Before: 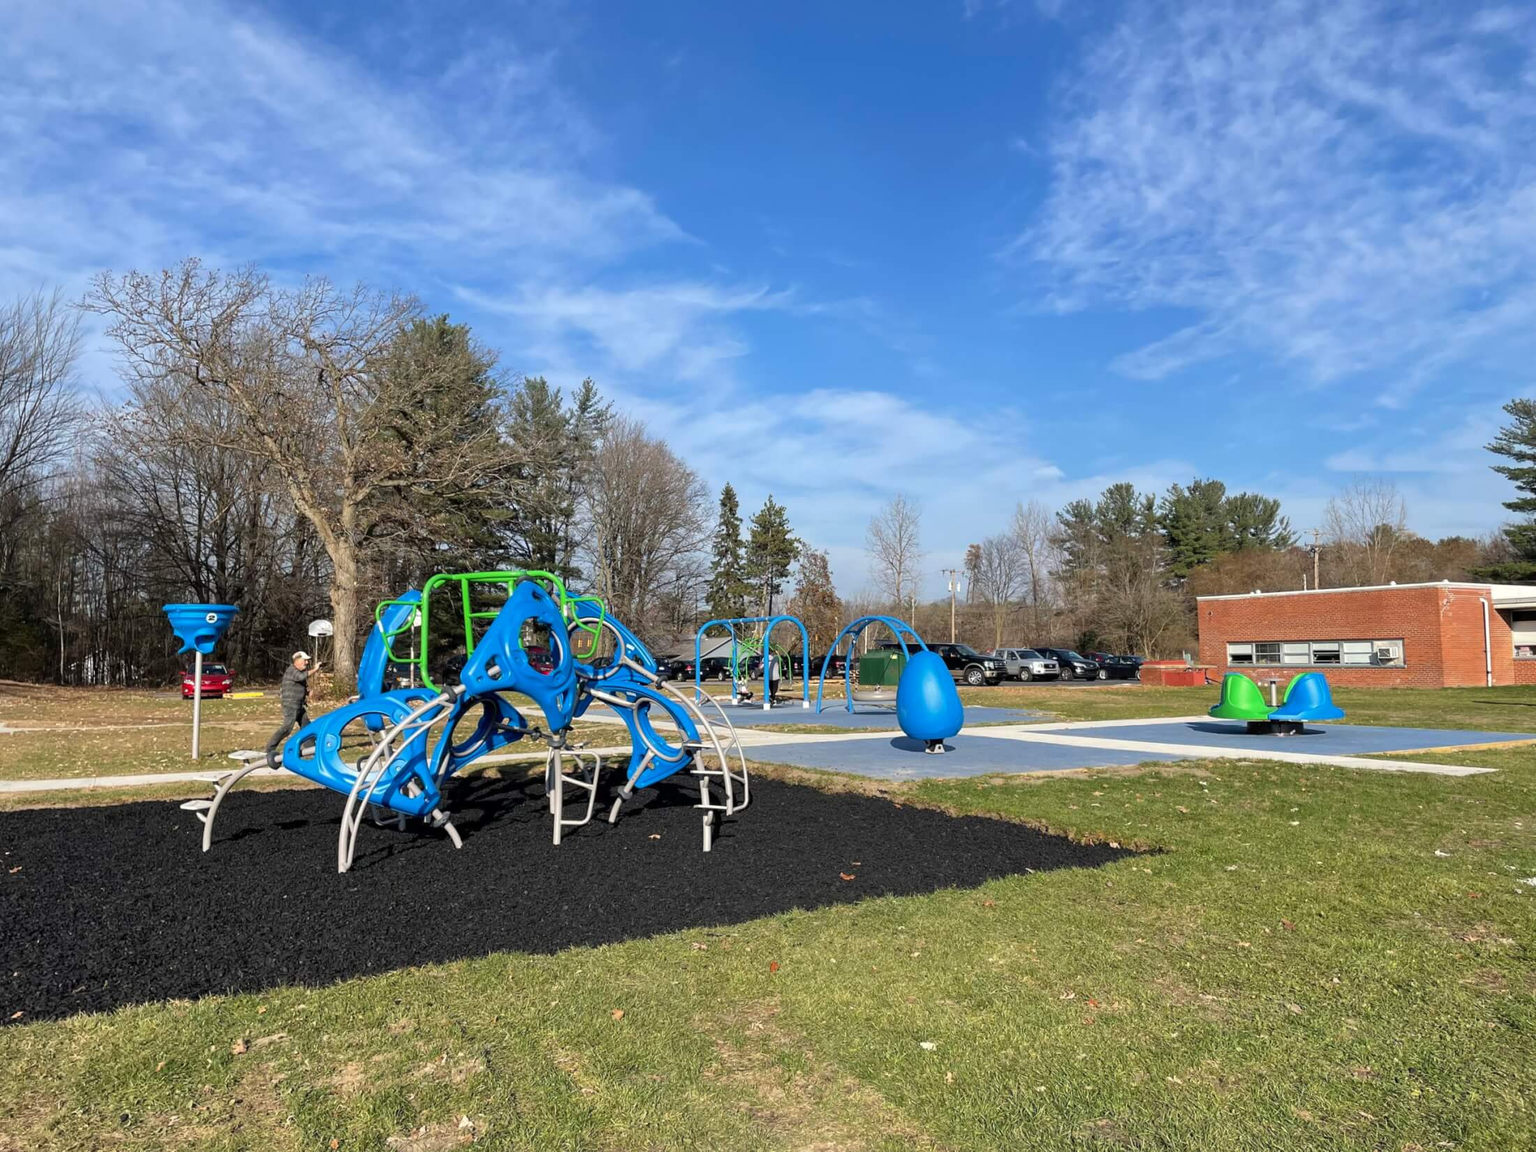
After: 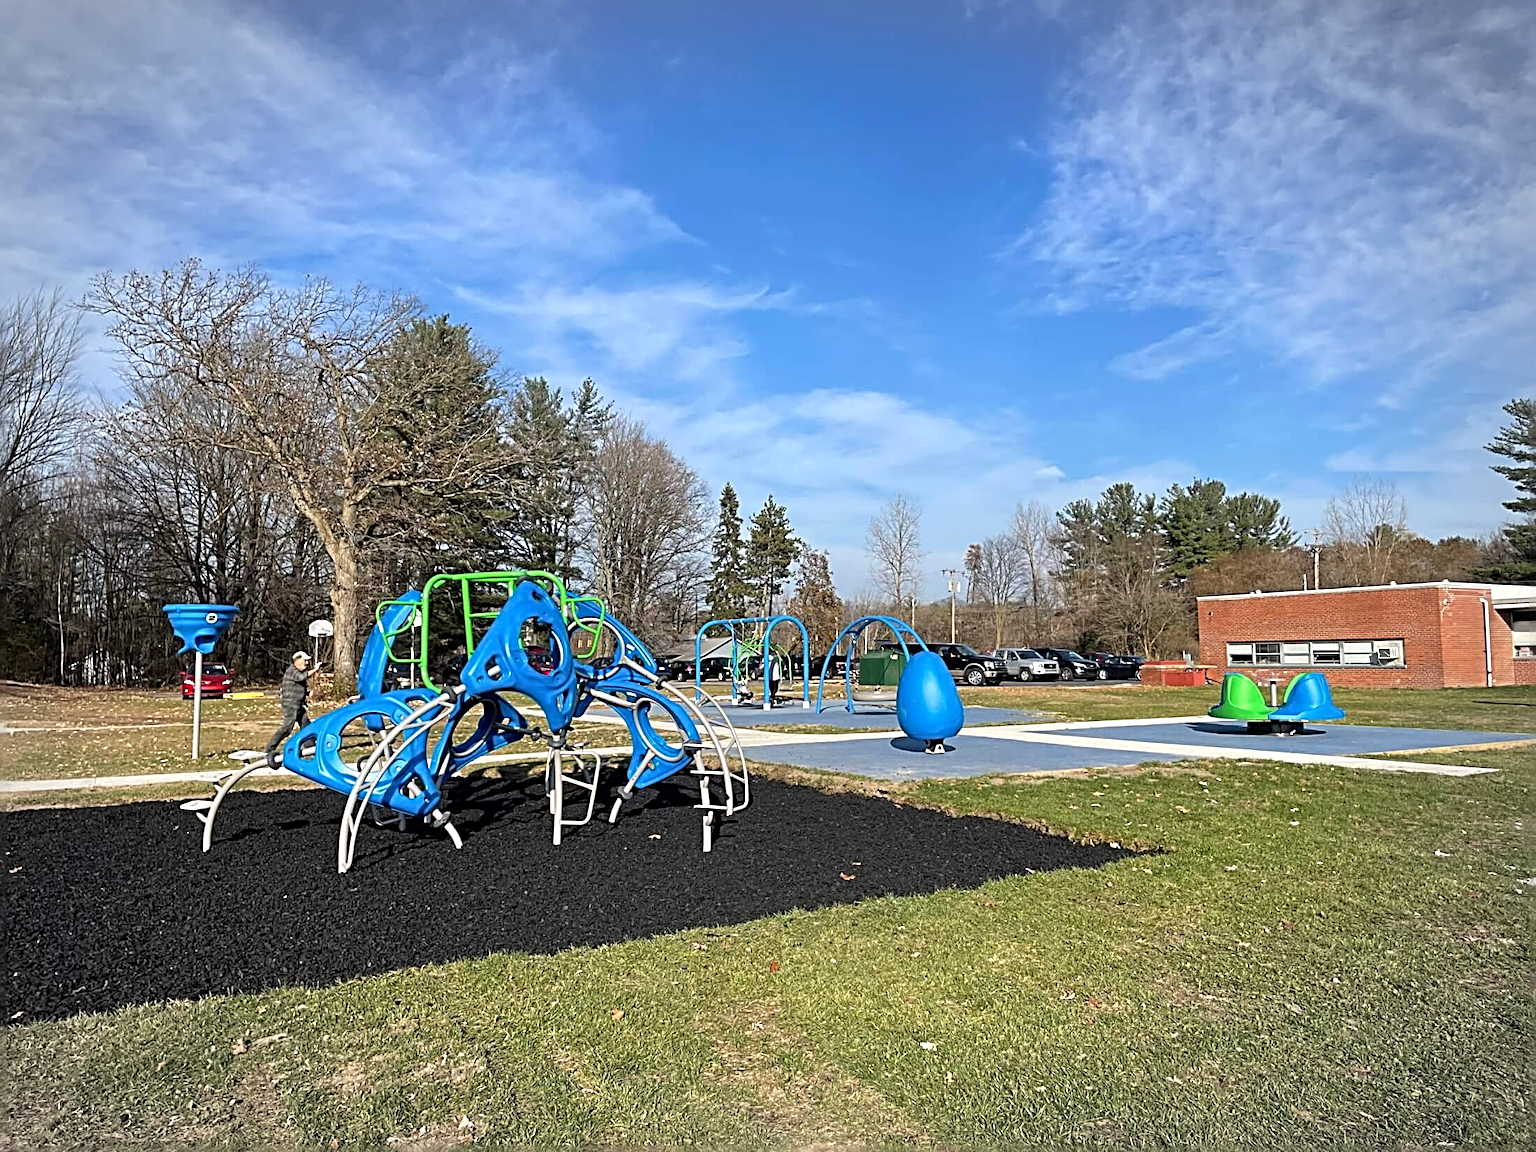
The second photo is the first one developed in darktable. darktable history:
sharpen: radius 3.692, amount 0.936
tone equalizer: smoothing diameter 24.92%, edges refinement/feathering 8.76, preserve details guided filter
exposure: exposure 0.162 EV, compensate highlight preservation false
vignetting: brightness -0.295, center (-0.016, 0), automatic ratio true
